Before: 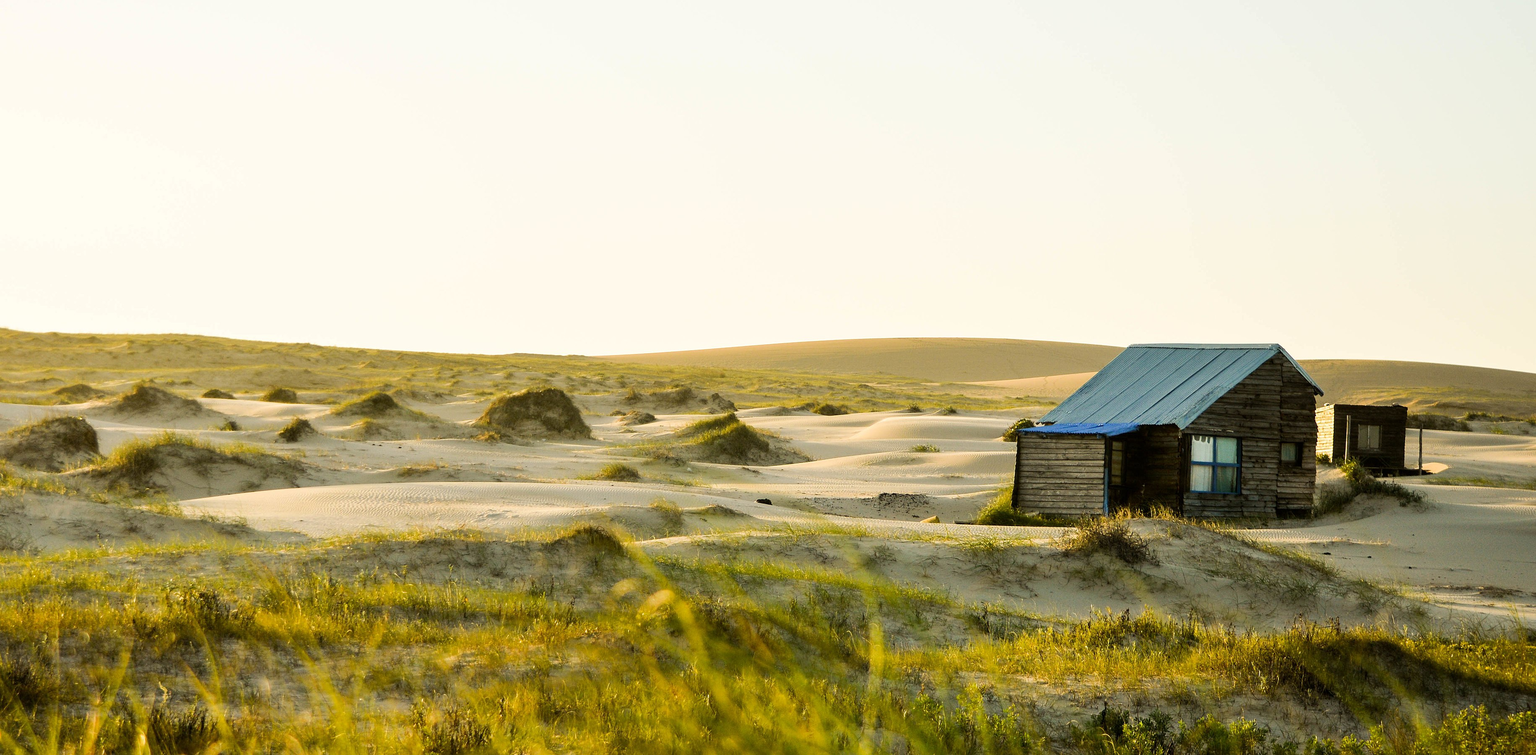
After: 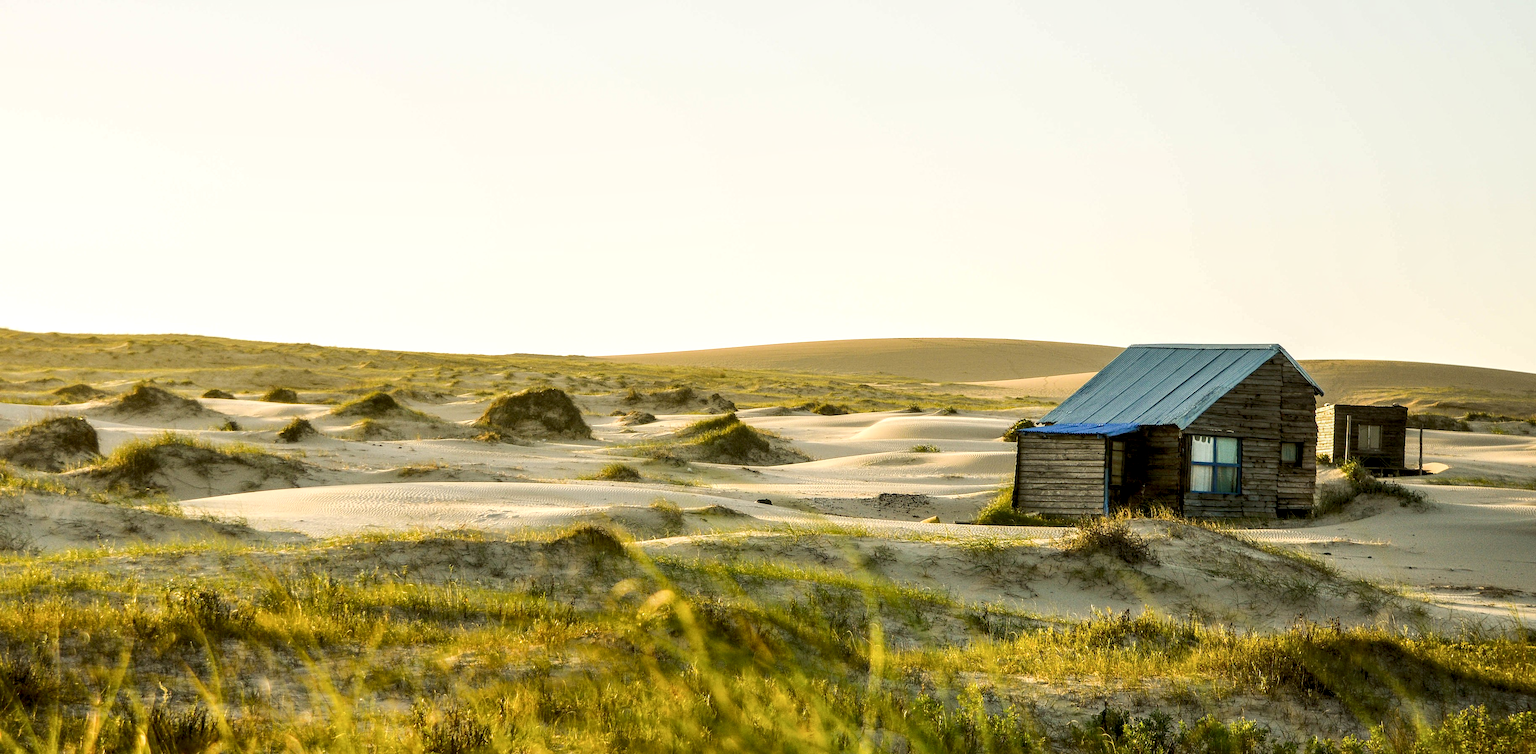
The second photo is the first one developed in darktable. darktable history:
local contrast: detail 144%
tone equalizer: on, module defaults
rgb curve: curves: ch0 [(0, 0) (0.093, 0.159) (0.241, 0.265) (0.414, 0.42) (1, 1)], compensate middle gray true, preserve colors basic power
